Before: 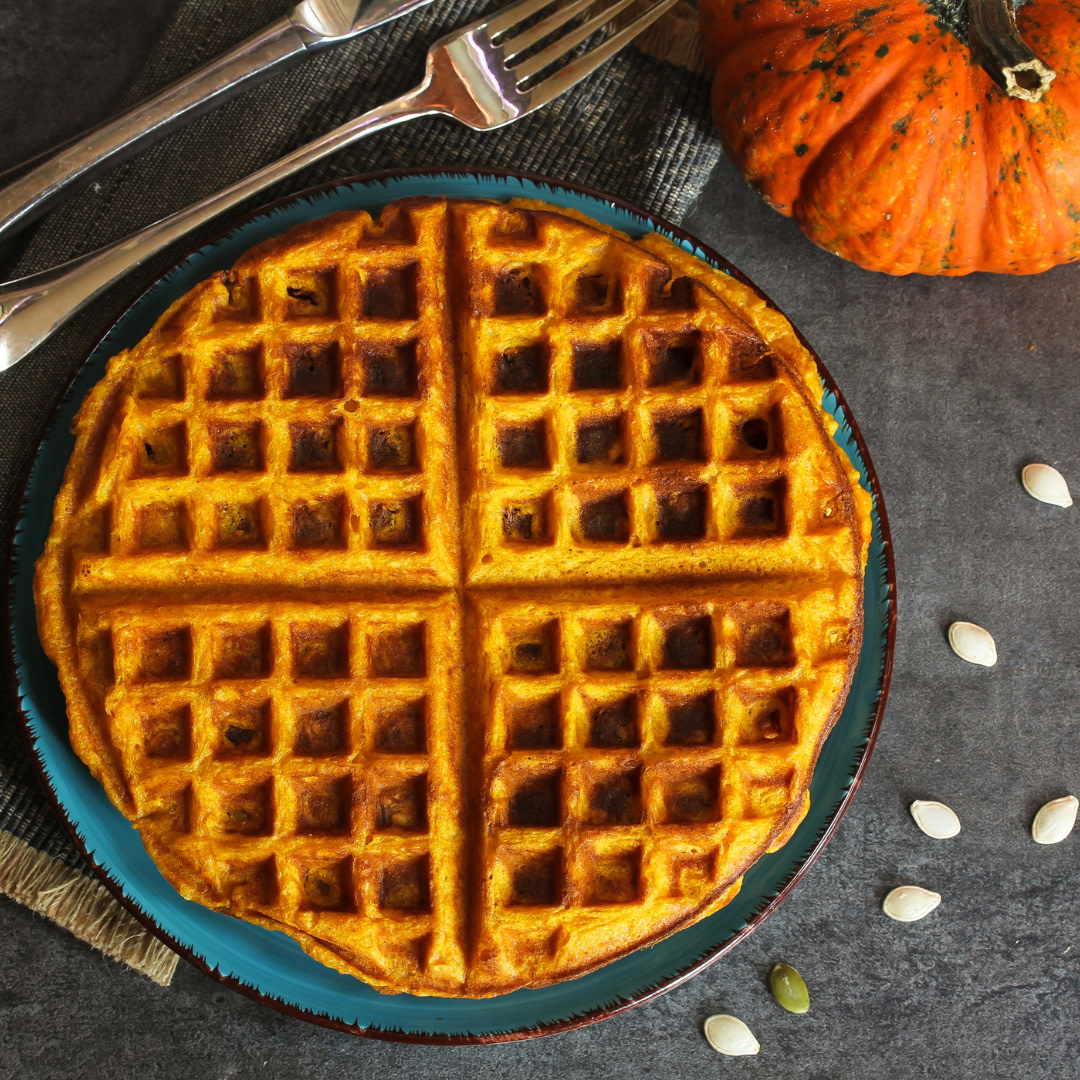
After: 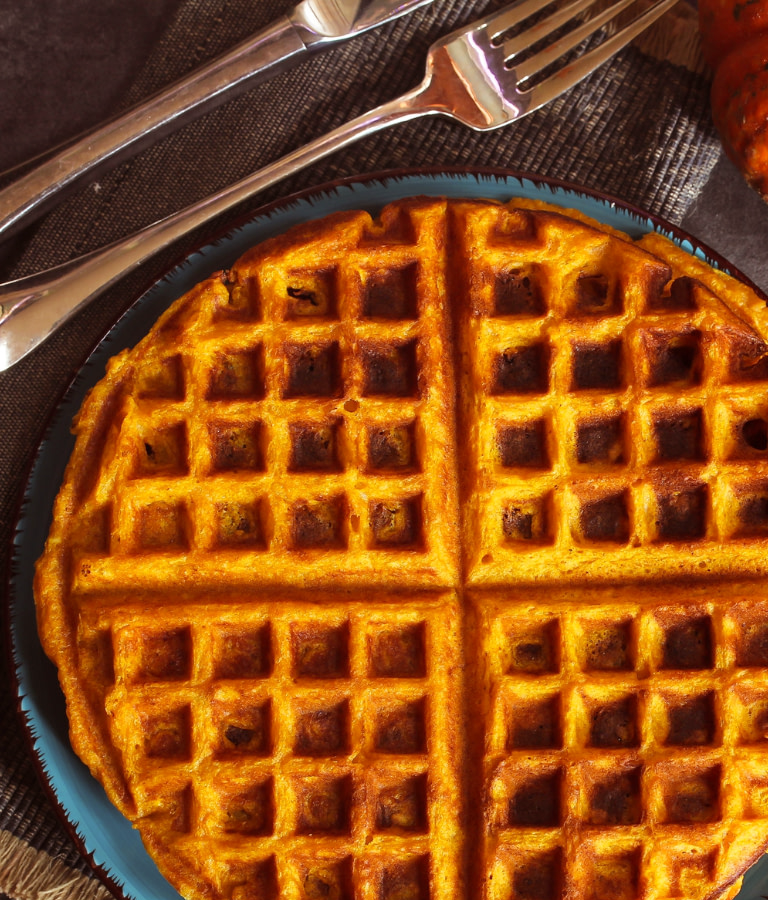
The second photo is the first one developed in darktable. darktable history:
crop: right 28.885%, bottom 16.626%
rgb levels: mode RGB, independent channels, levels [[0, 0.474, 1], [0, 0.5, 1], [0, 0.5, 1]]
